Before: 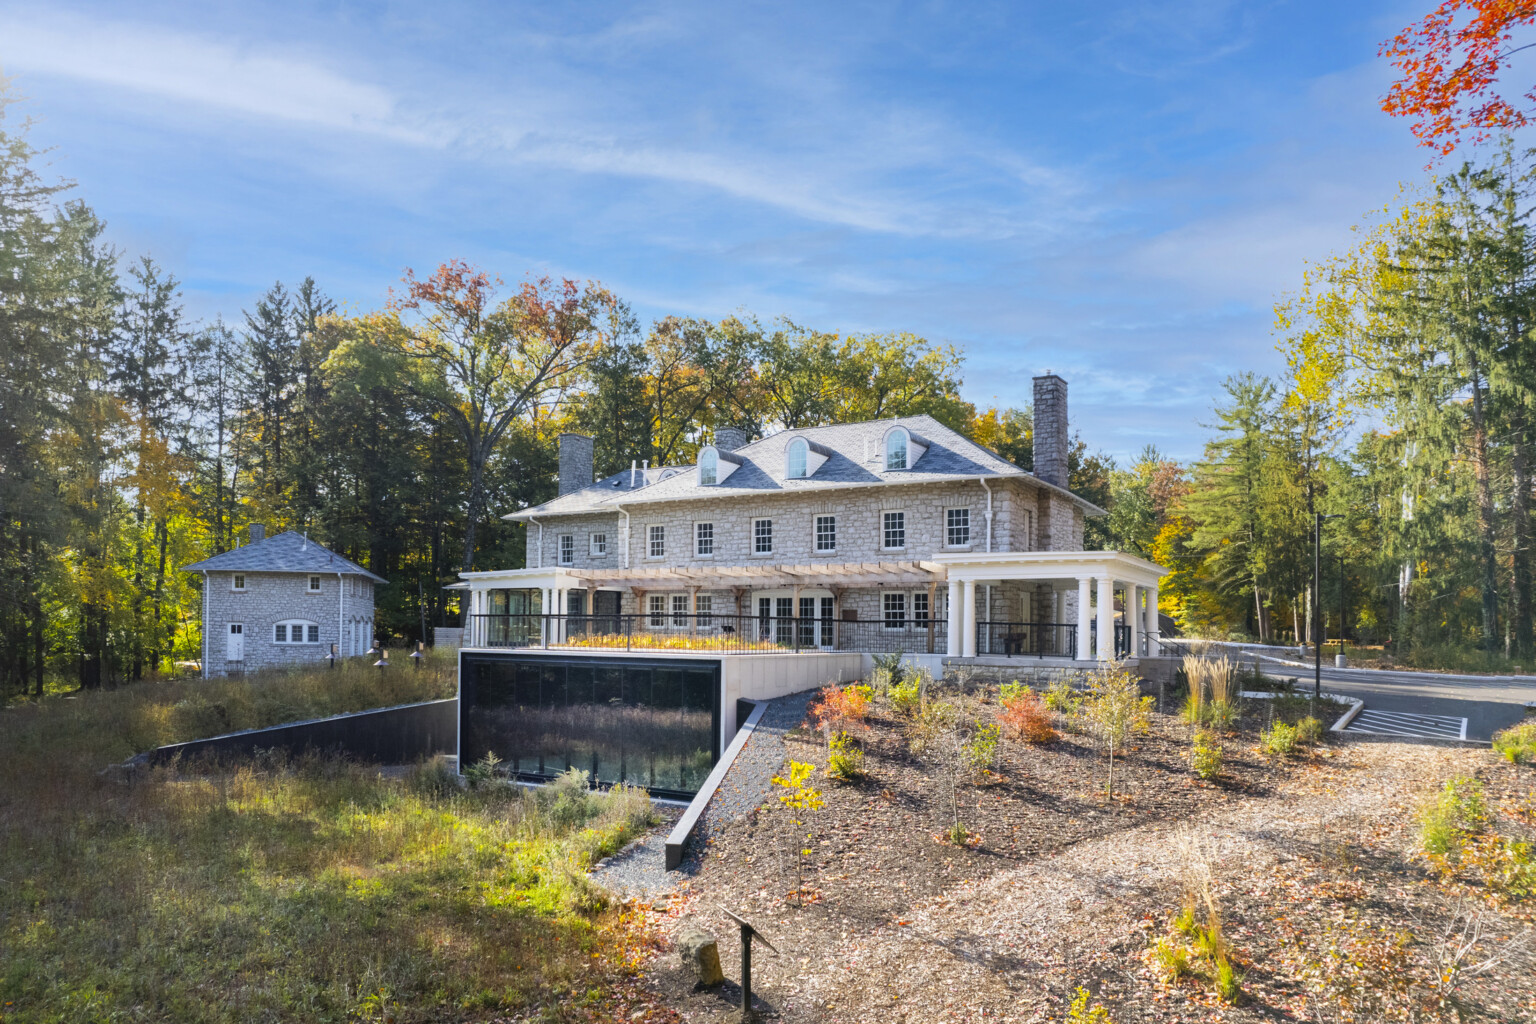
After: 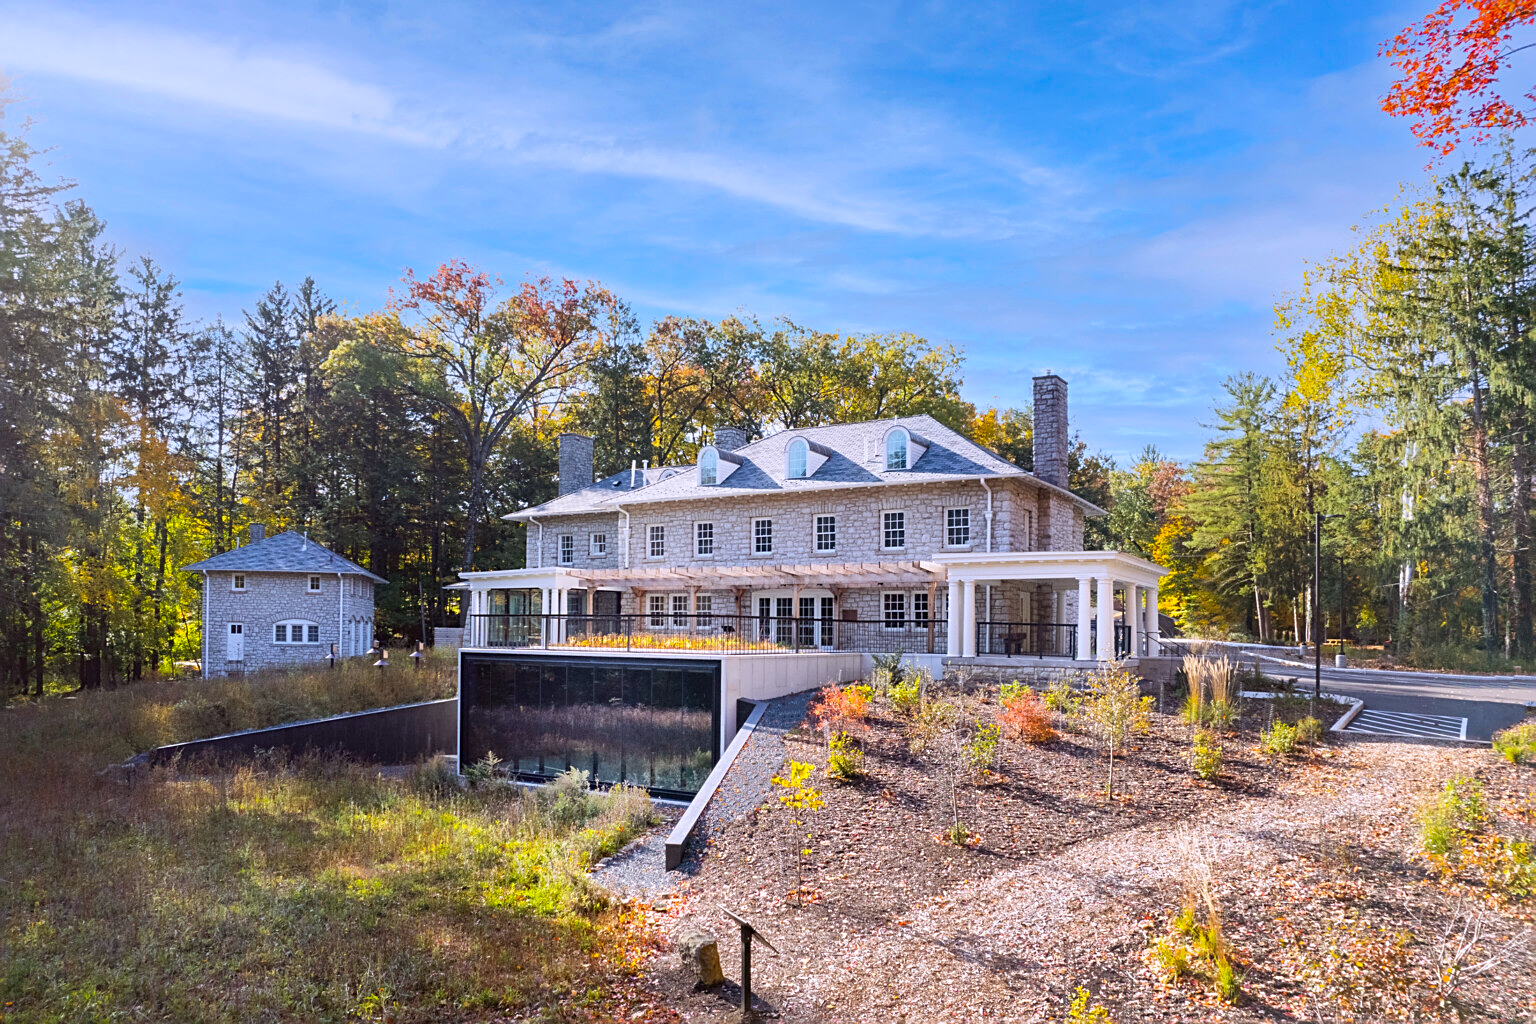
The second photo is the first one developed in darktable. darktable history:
white balance: red 1.004, blue 1.096
sharpen: on, module defaults
color balance: mode lift, gamma, gain (sRGB), lift [1, 1.049, 1, 1]
